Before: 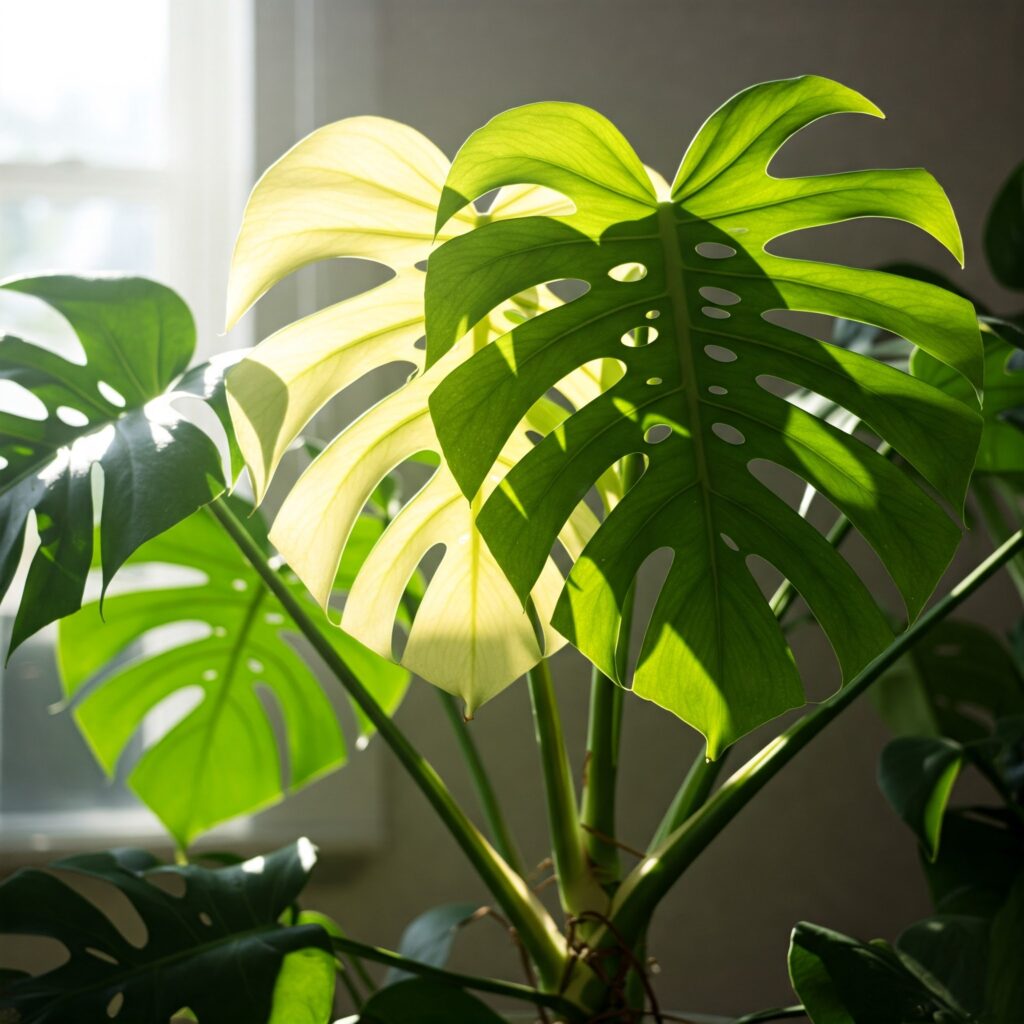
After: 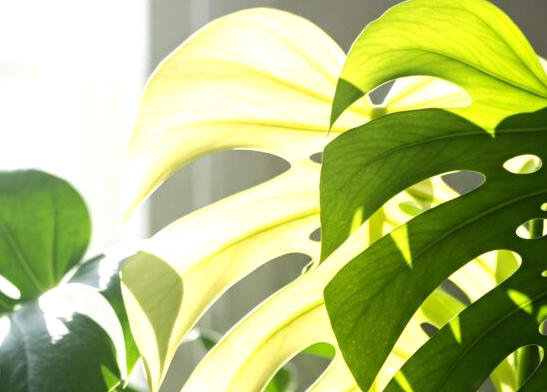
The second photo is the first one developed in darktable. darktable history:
crop: left 10.257%, top 10.558%, right 36.3%, bottom 51.119%
tone equalizer: -8 EV -0.443 EV, -7 EV -0.383 EV, -6 EV -0.343 EV, -5 EV -0.26 EV, -3 EV 0.246 EV, -2 EV 0.321 EV, -1 EV 0.373 EV, +0 EV 0.394 EV, edges refinement/feathering 500, mask exposure compensation -1.57 EV, preserve details no
